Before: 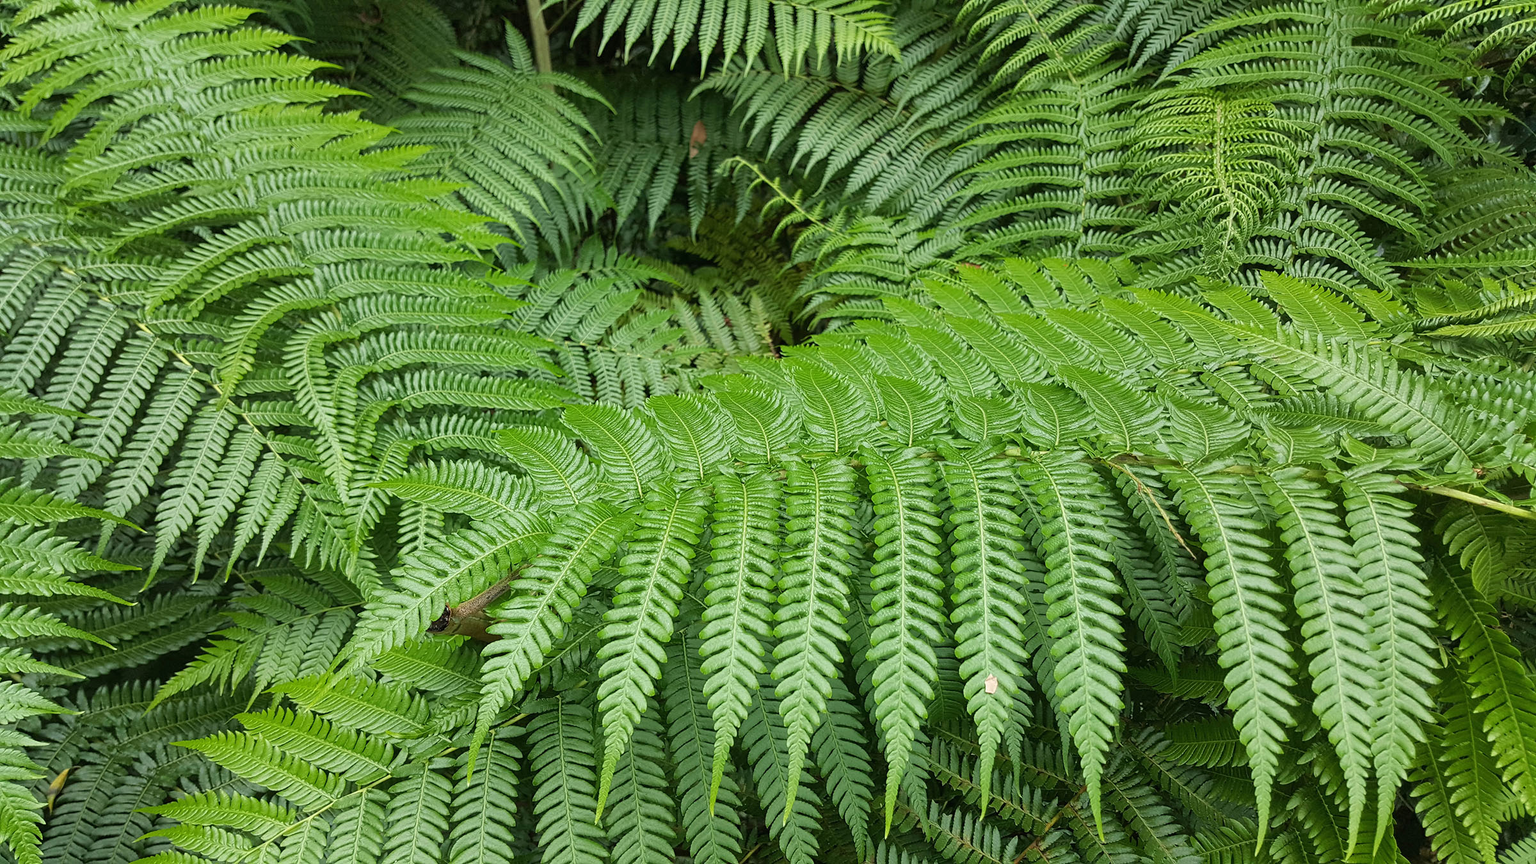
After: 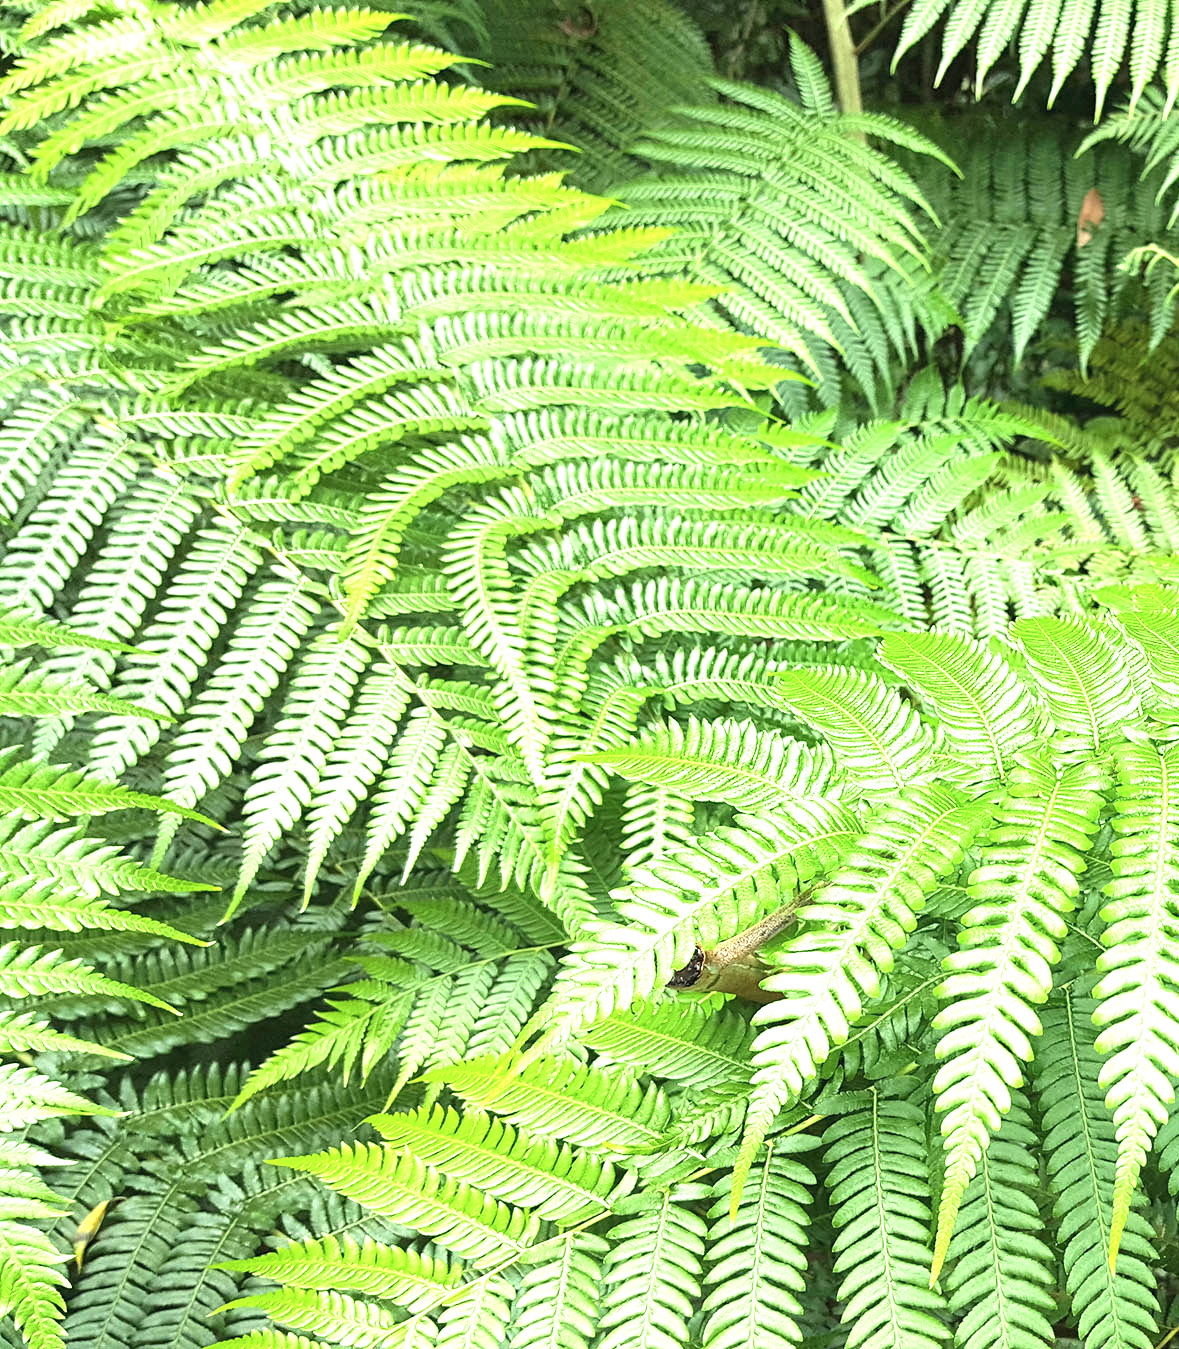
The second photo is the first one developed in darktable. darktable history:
crop and rotate: left 0%, top 0%, right 50.845%
exposure: black level correction 0, exposure 1.741 EV, compensate exposure bias true, compensate highlight preservation false
contrast brightness saturation: saturation -0.05
